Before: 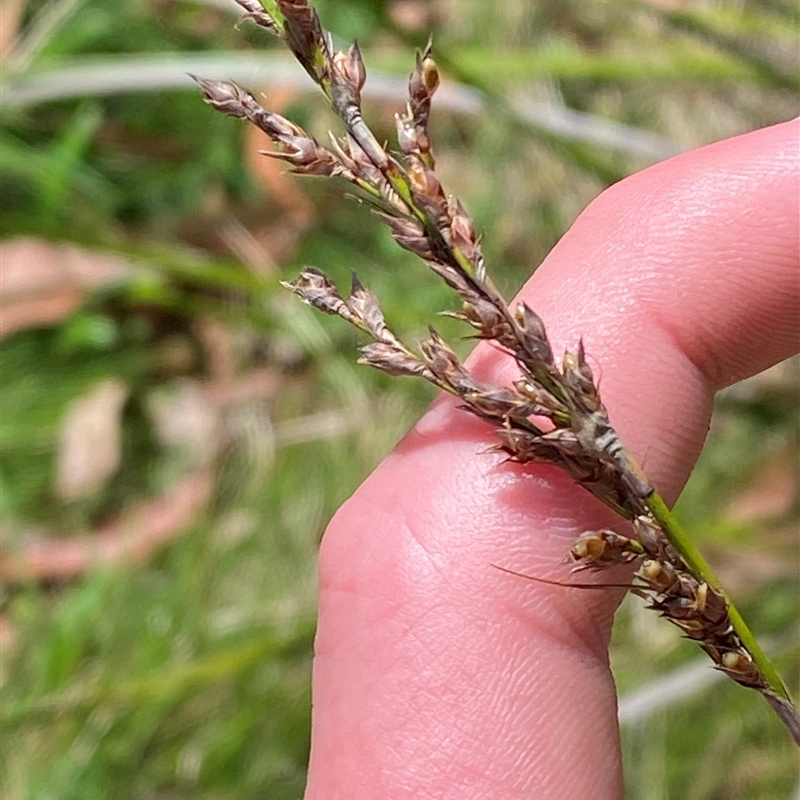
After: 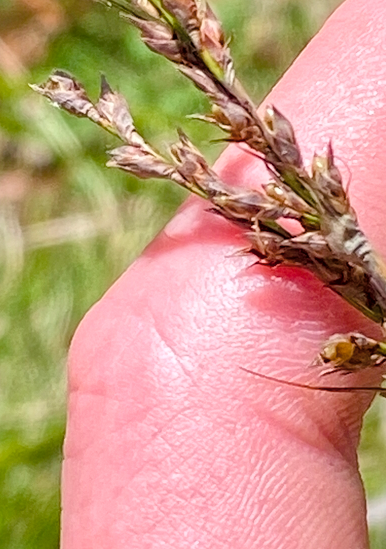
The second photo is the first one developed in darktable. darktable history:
color balance rgb: perceptual saturation grading › global saturation 20%, perceptual saturation grading › highlights -25%, perceptual saturation grading › shadows 50%
global tonemap: drago (1, 100), detail 1
velvia: strength 10%
crop: left 31.379%, top 24.658%, right 20.326%, bottom 6.628%
